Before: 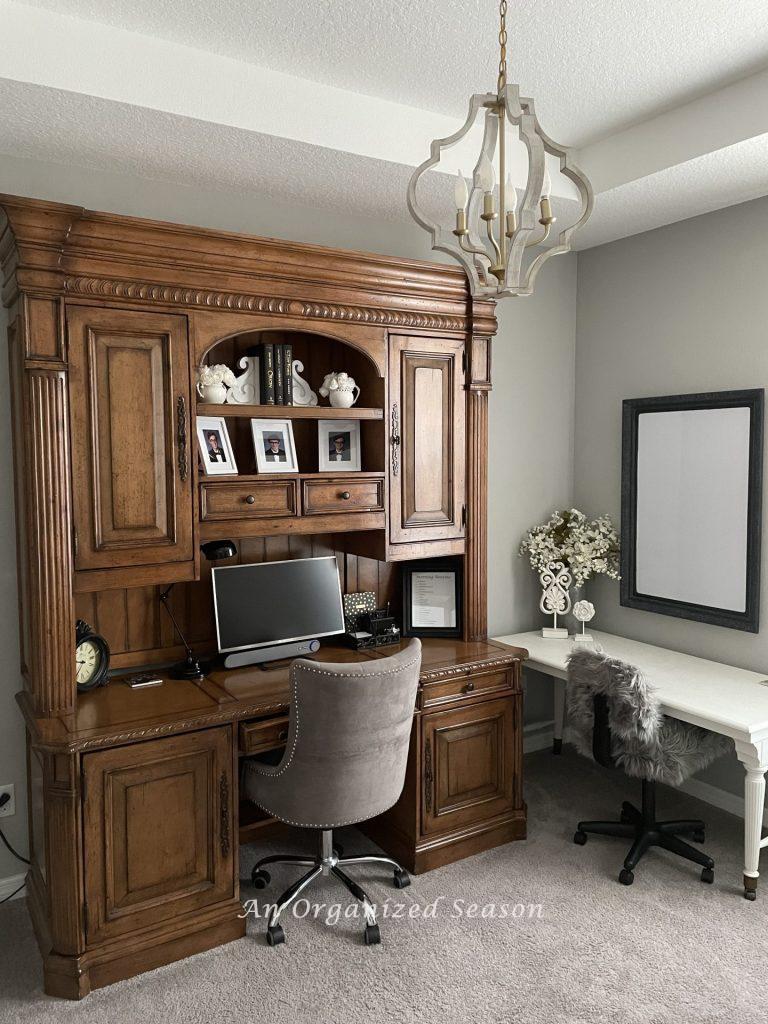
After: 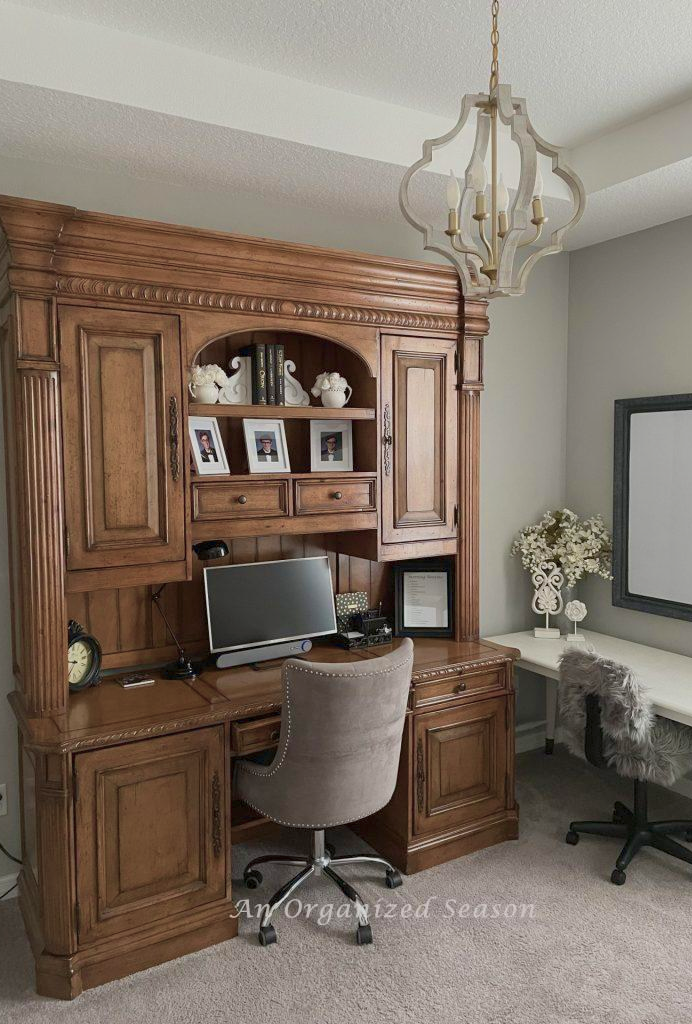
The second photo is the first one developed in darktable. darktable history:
color balance rgb: perceptual saturation grading › global saturation -27.94%, hue shift -2.27°, contrast -21.26%
crop and rotate: left 1.088%, right 8.807%
rotate and perspective: crop left 0, crop top 0
velvia: strength 45%
